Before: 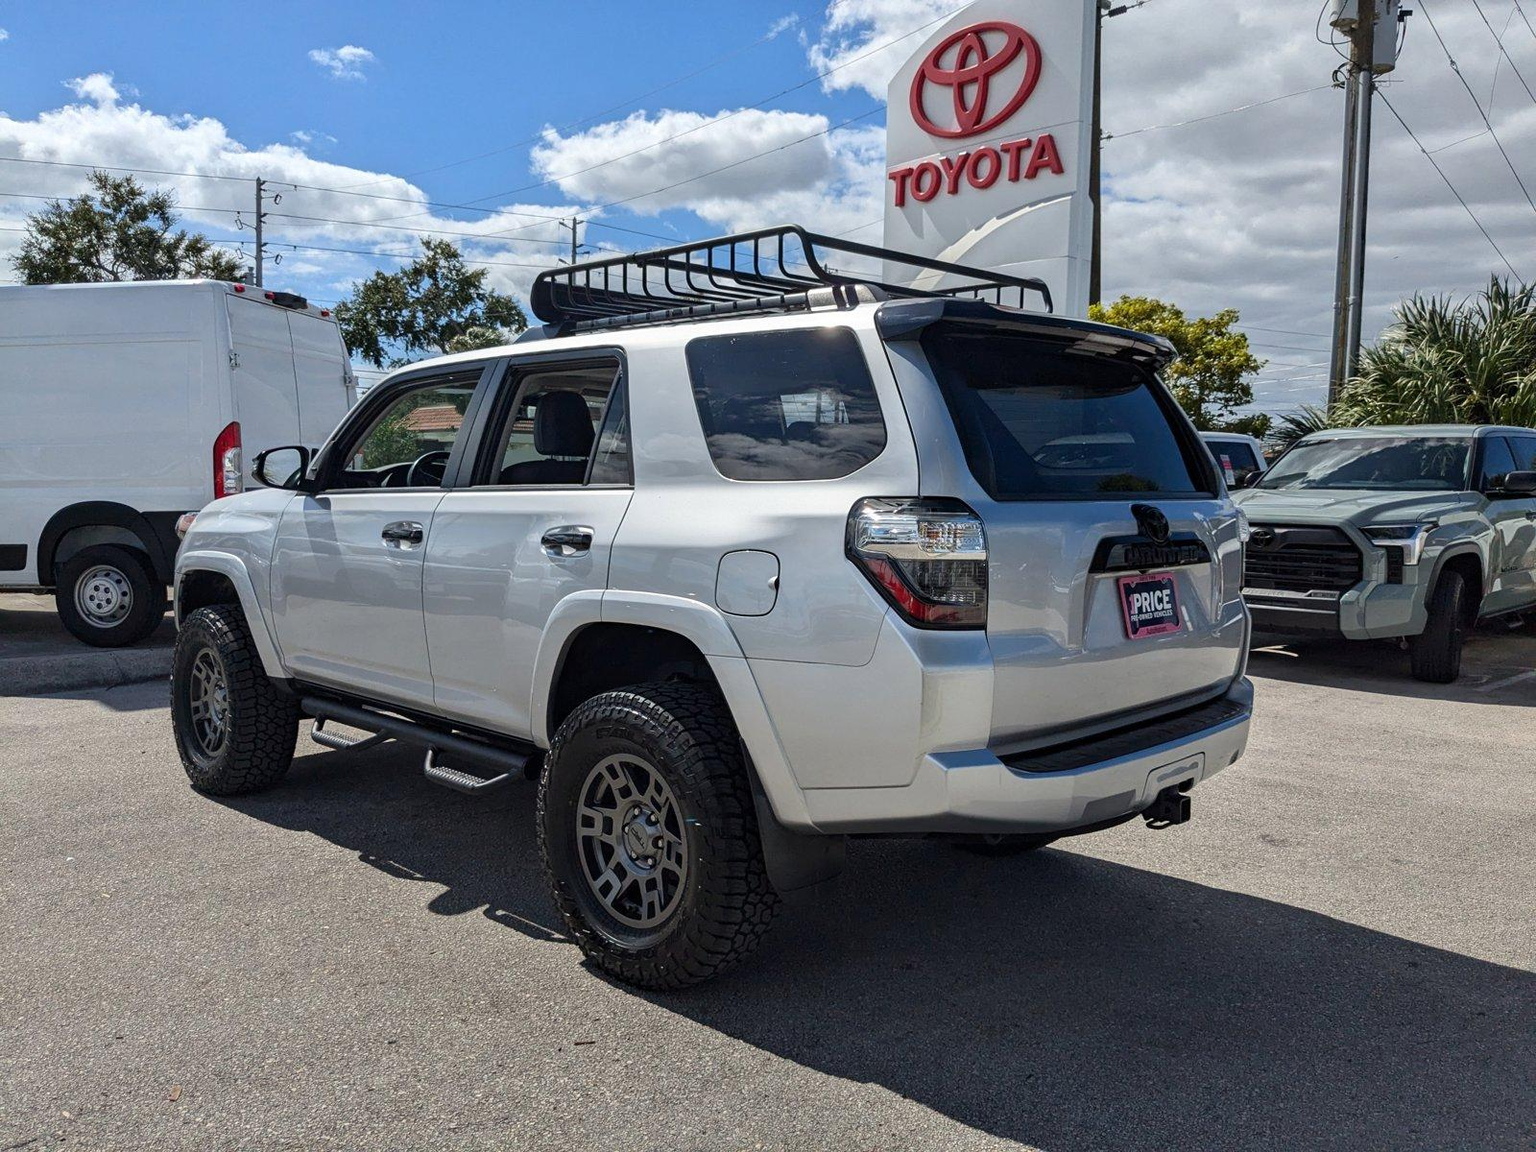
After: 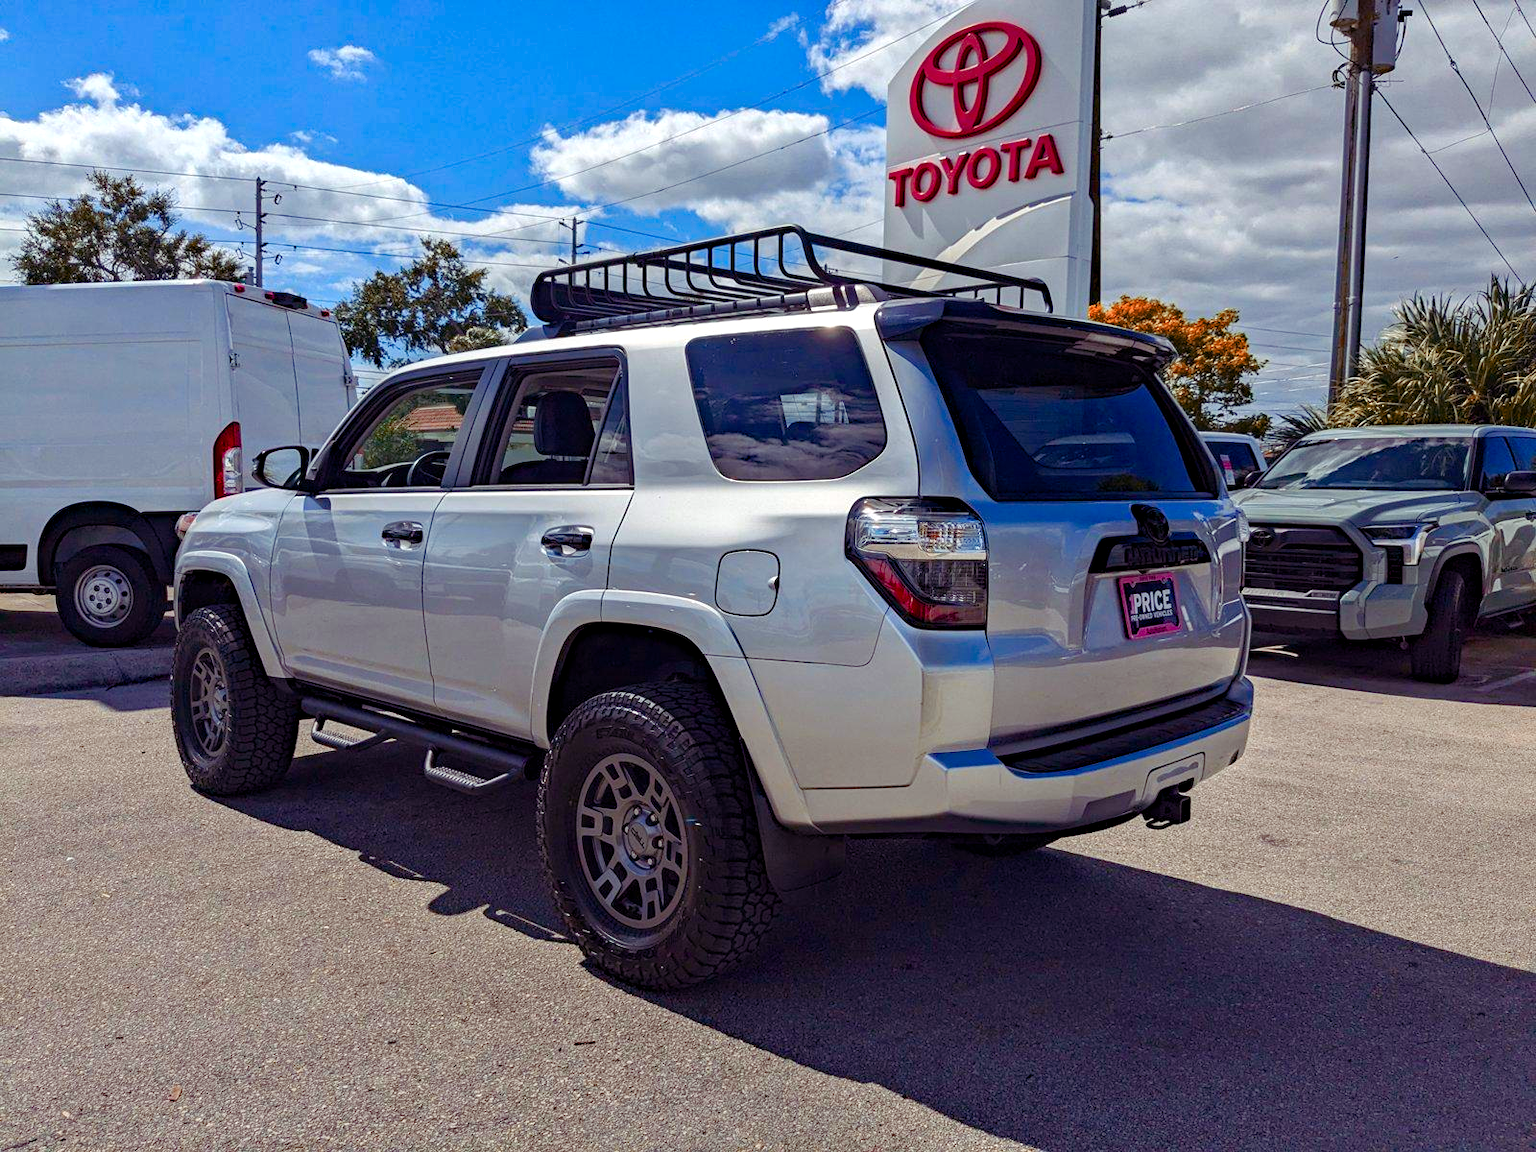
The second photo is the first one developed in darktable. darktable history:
color zones: curves: ch2 [(0, 0.5) (0.084, 0.497) (0.323, 0.335) (0.4, 0.497) (1, 0.5)]
contrast brightness saturation: saturation 0.124
color balance rgb: shadows lift › chroma 6.41%, shadows lift › hue 304.7°, perceptual saturation grading › global saturation 20%, perceptual saturation grading › highlights -25.622%, perceptual saturation grading › shadows 50.444%
tone equalizer: edges refinement/feathering 500, mask exposure compensation -1.57 EV, preserve details no
haze removal: strength 0.291, distance 0.246, compatibility mode true, adaptive false
